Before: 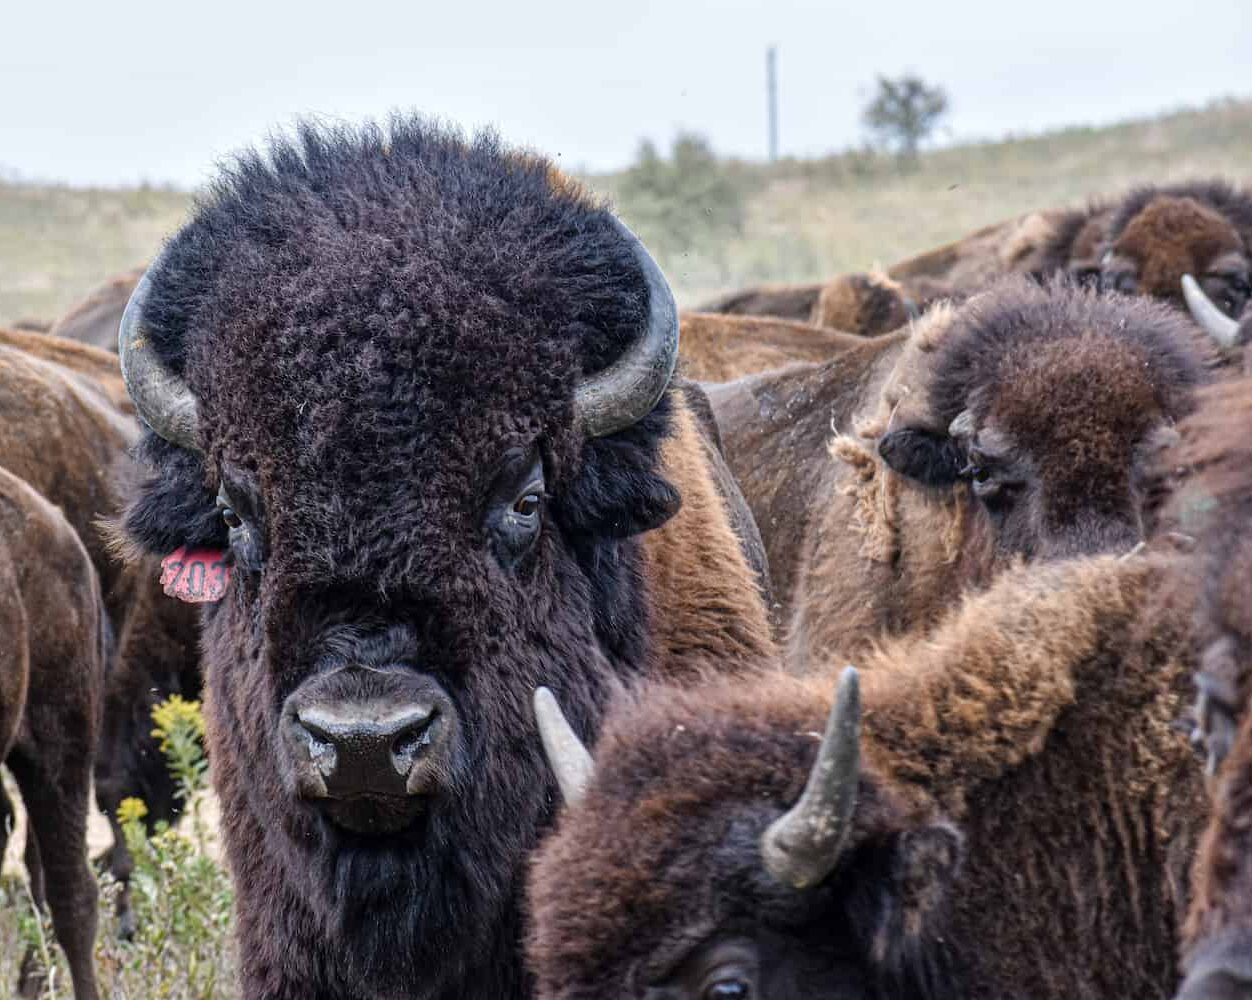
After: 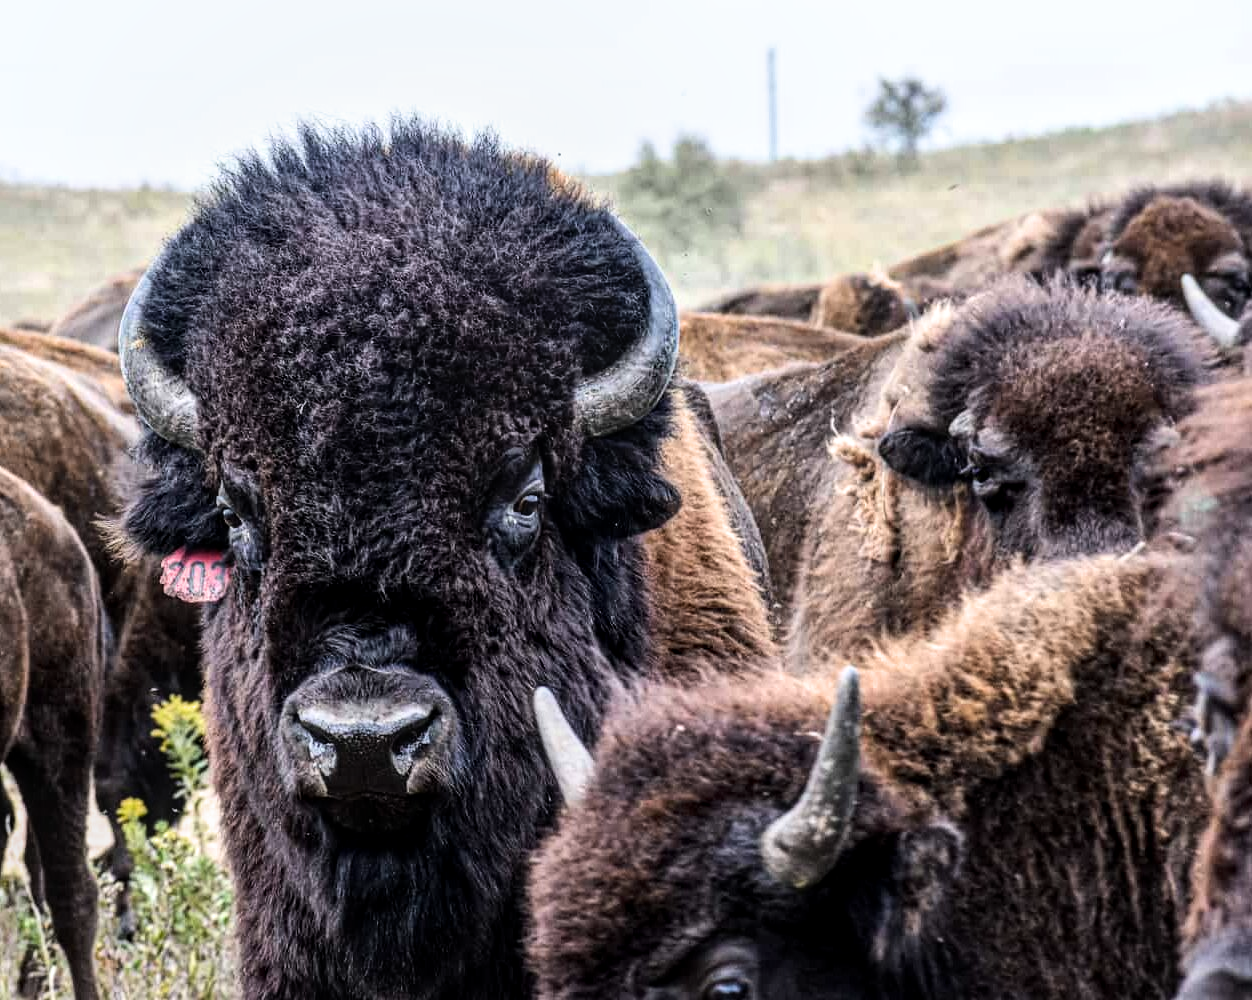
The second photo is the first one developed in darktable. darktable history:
local contrast: on, module defaults
tone equalizer: -8 EV -0.75 EV, -7 EV -0.7 EV, -6 EV -0.6 EV, -5 EV -0.4 EV, -3 EV 0.4 EV, -2 EV 0.6 EV, -1 EV 0.7 EV, +0 EV 0.75 EV, edges refinement/feathering 500, mask exposure compensation -1.57 EV, preserve details no
filmic rgb: black relative exposure -11.35 EV, white relative exposure 3.22 EV, hardness 6.76, color science v6 (2022)
